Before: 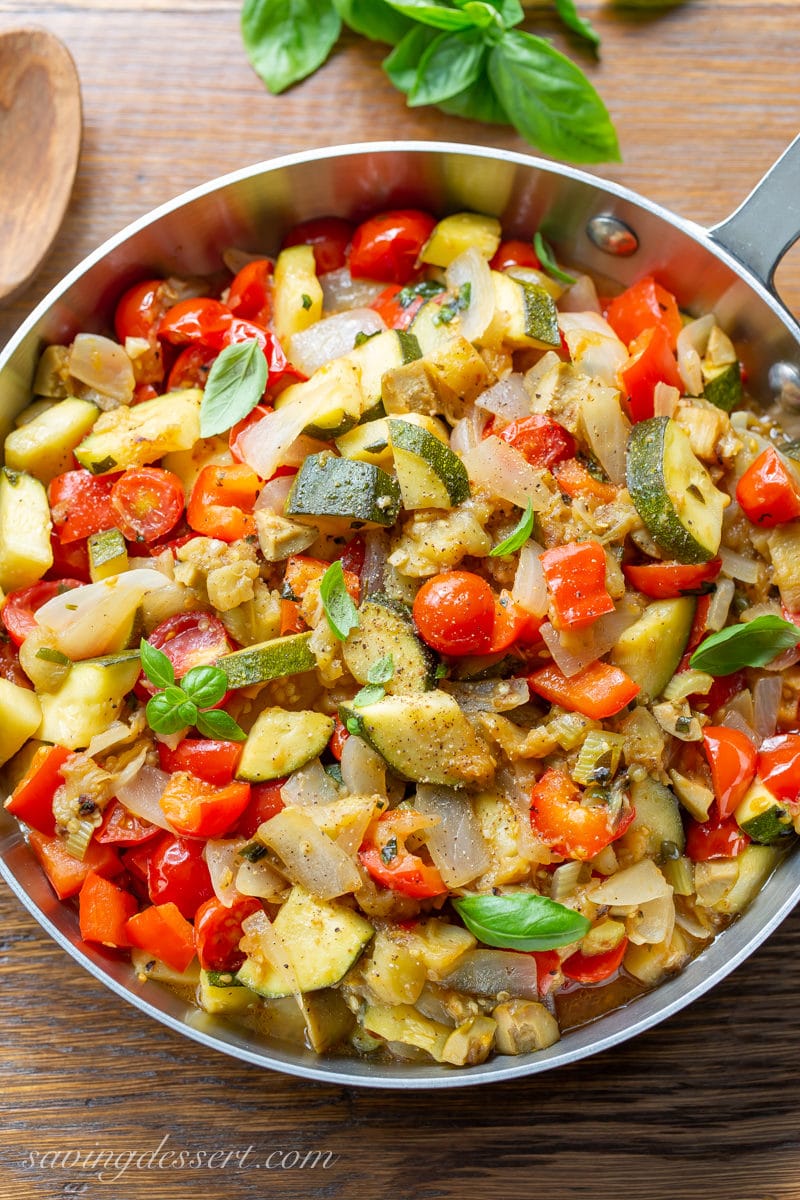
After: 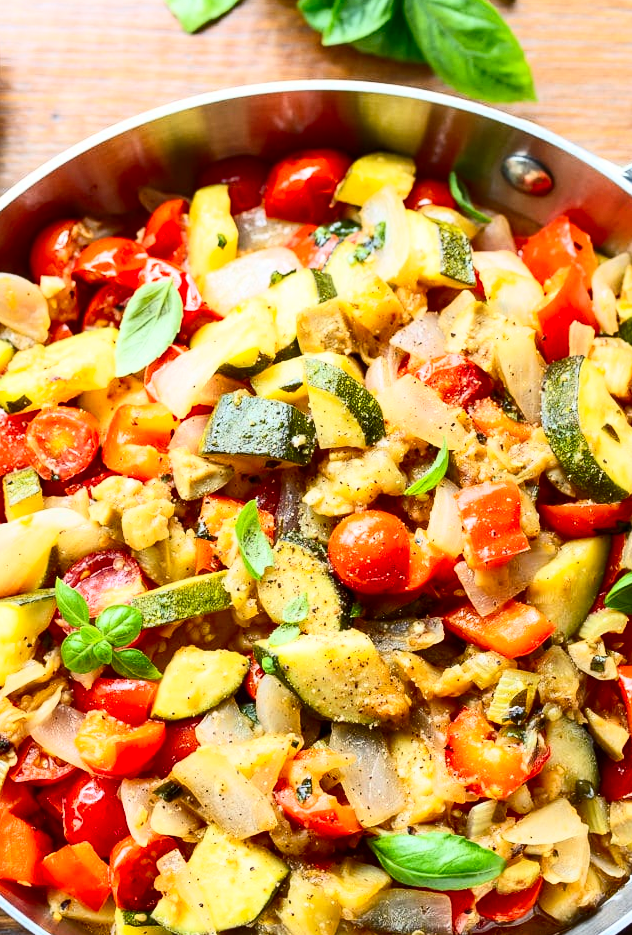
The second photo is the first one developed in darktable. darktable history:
crop and rotate: left 10.632%, top 5.154%, right 10.343%, bottom 16.864%
contrast brightness saturation: contrast 0.402, brightness 0.104, saturation 0.207
